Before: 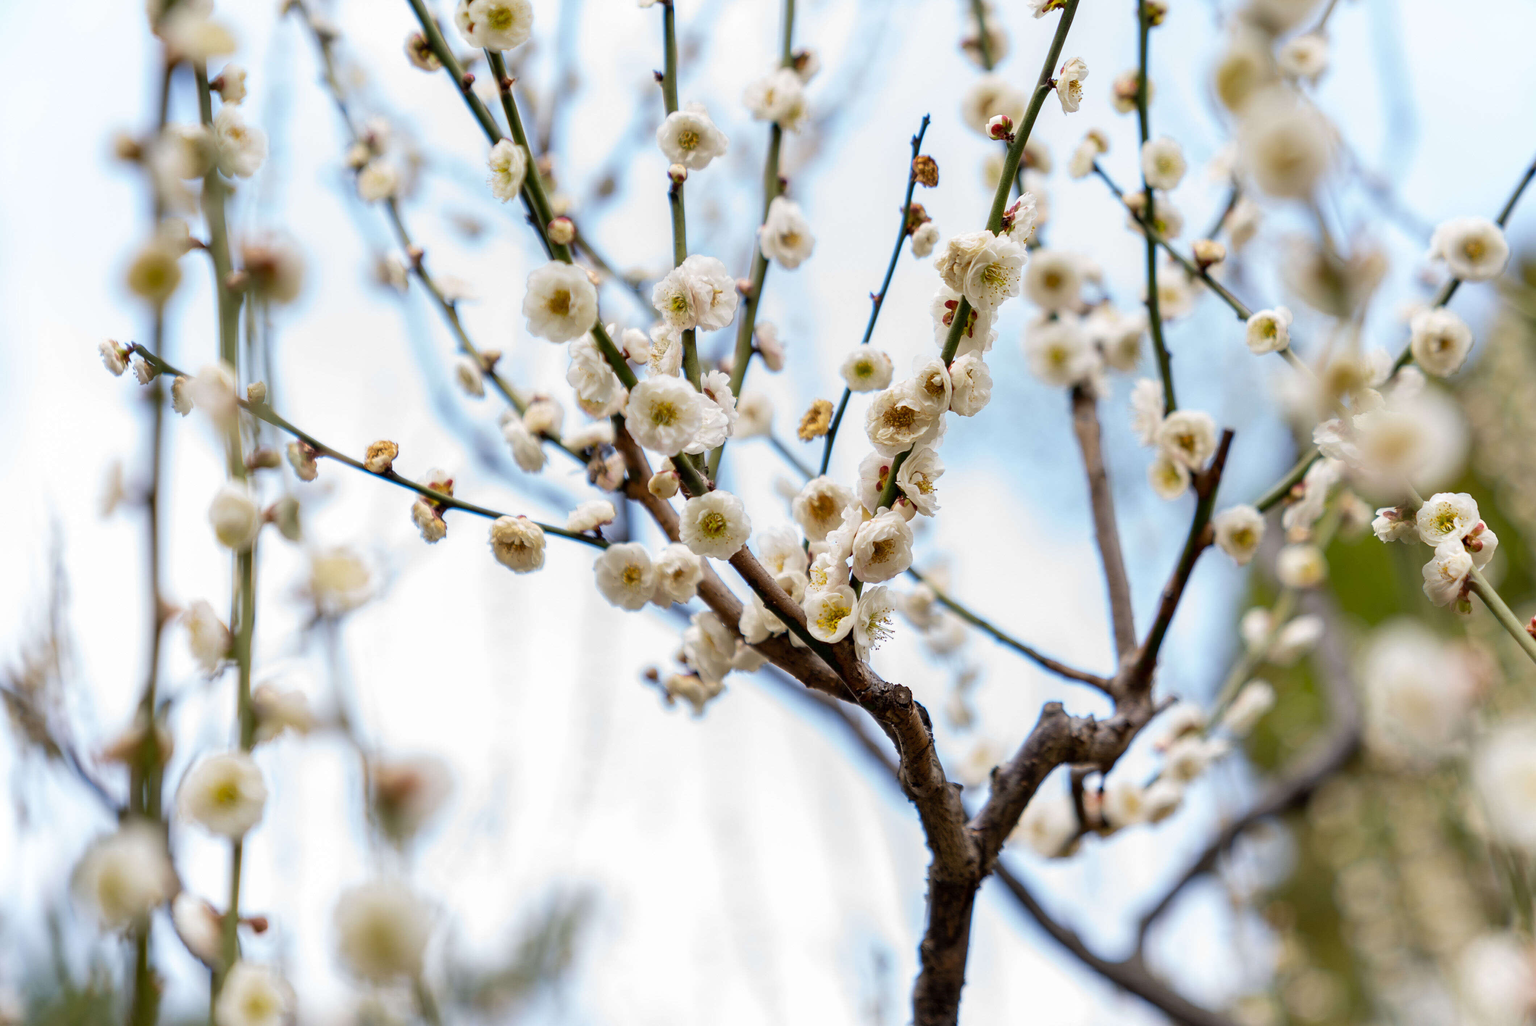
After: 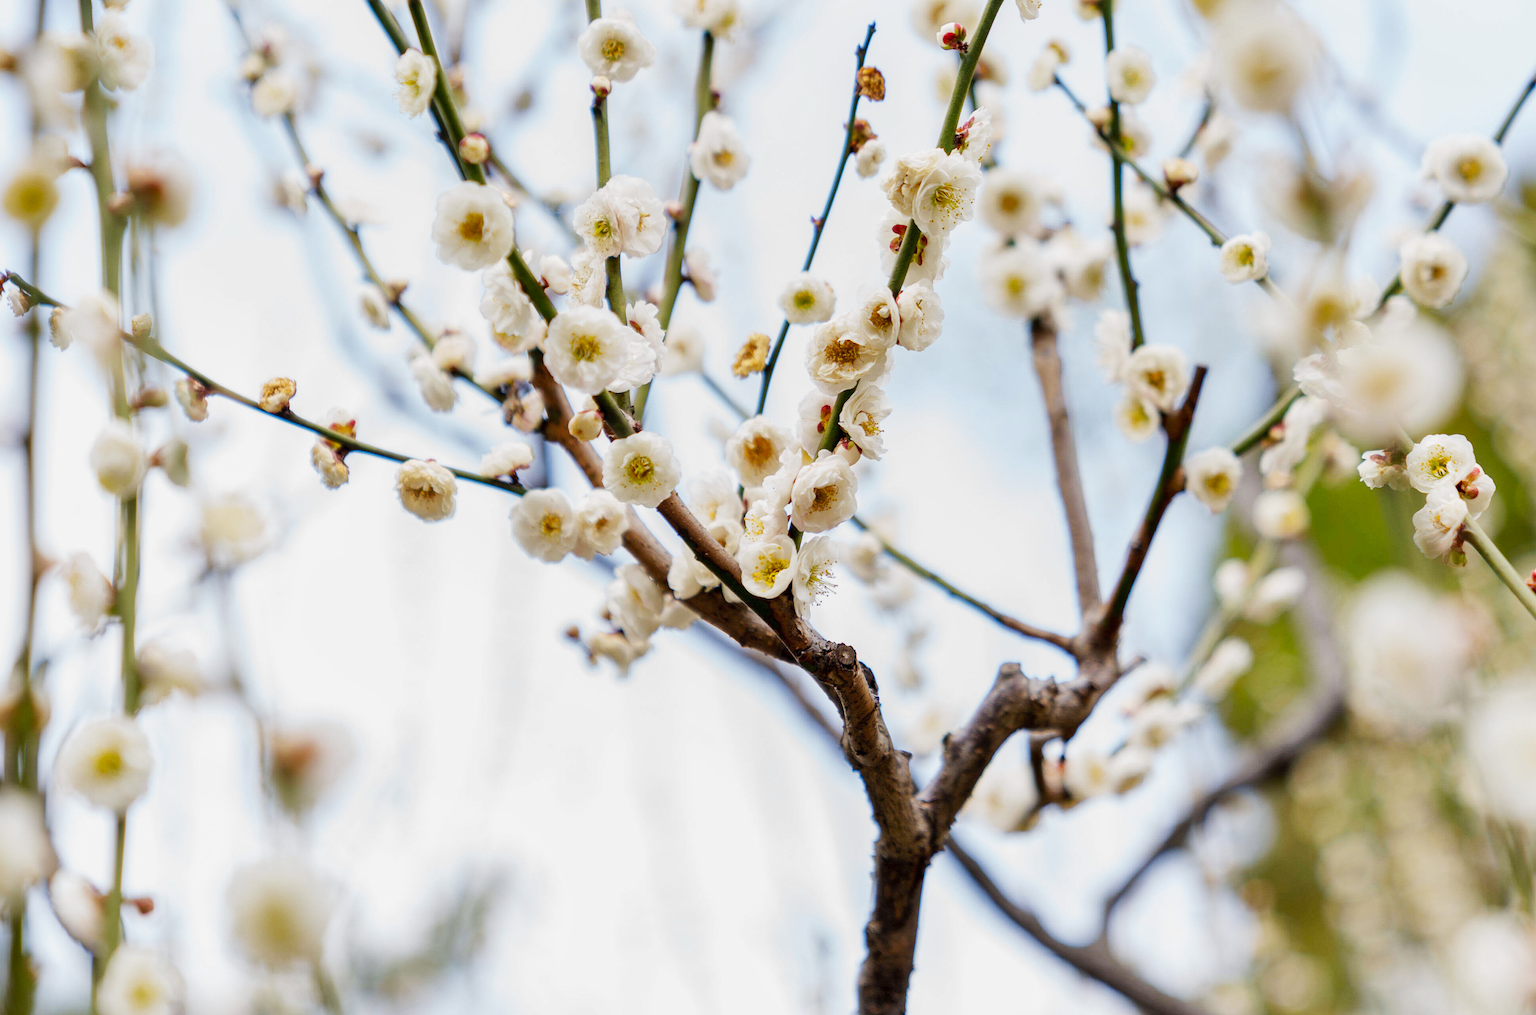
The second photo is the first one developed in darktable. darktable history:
crop and rotate: left 8.262%, top 9.226%
tone curve: curves: ch0 [(0, 0) (0.003, 0.003) (0.011, 0.014) (0.025, 0.033) (0.044, 0.06) (0.069, 0.096) (0.1, 0.132) (0.136, 0.174) (0.177, 0.226) (0.224, 0.282) (0.277, 0.352) (0.335, 0.435) (0.399, 0.524) (0.468, 0.615) (0.543, 0.695) (0.623, 0.771) (0.709, 0.835) (0.801, 0.894) (0.898, 0.944) (1, 1)], preserve colors none
shadows and highlights: shadows 25, white point adjustment -3, highlights -30
contrast brightness saturation: contrast 0.07
